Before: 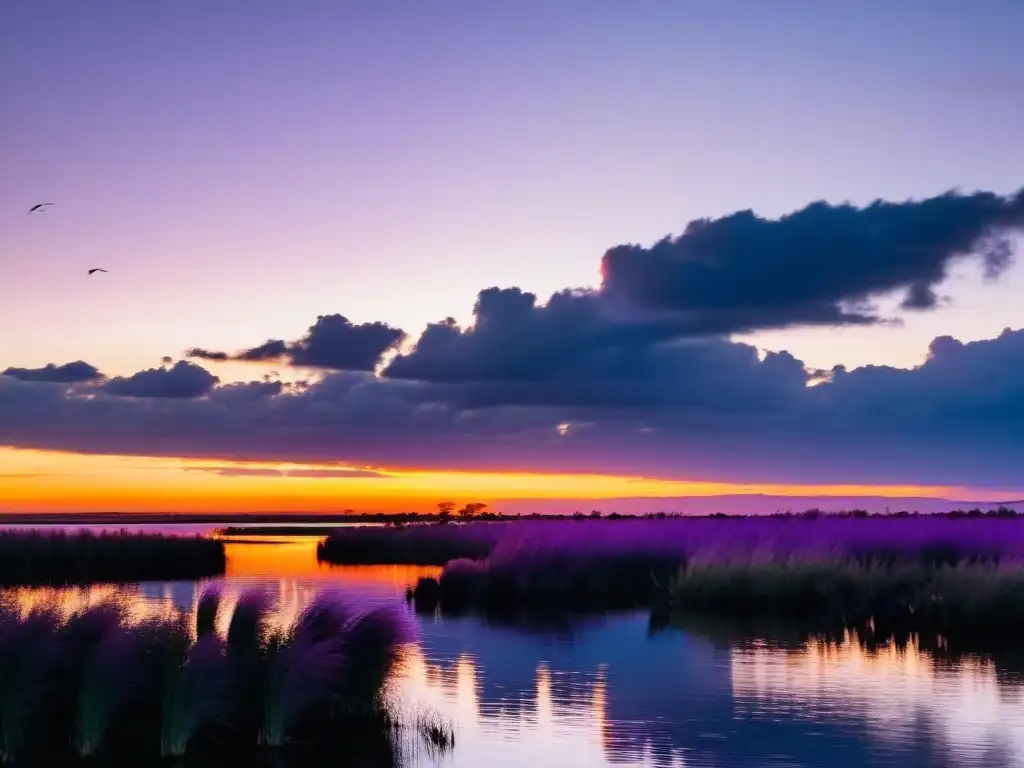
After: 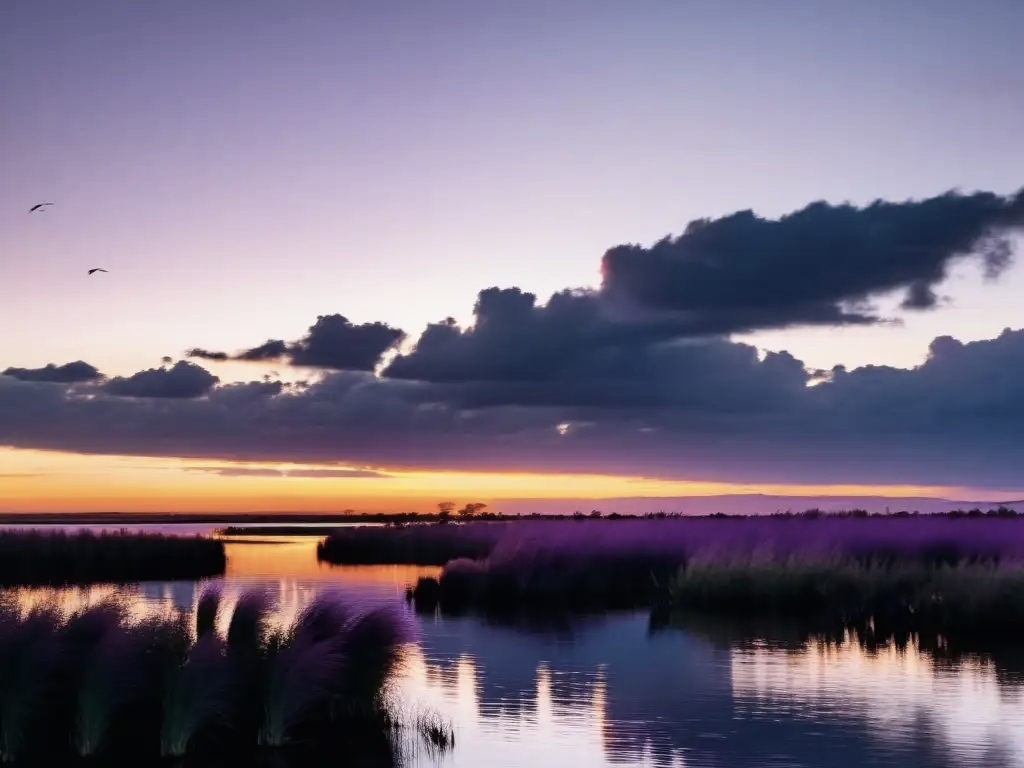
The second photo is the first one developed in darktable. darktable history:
contrast brightness saturation: contrast 0.099, saturation -0.363
